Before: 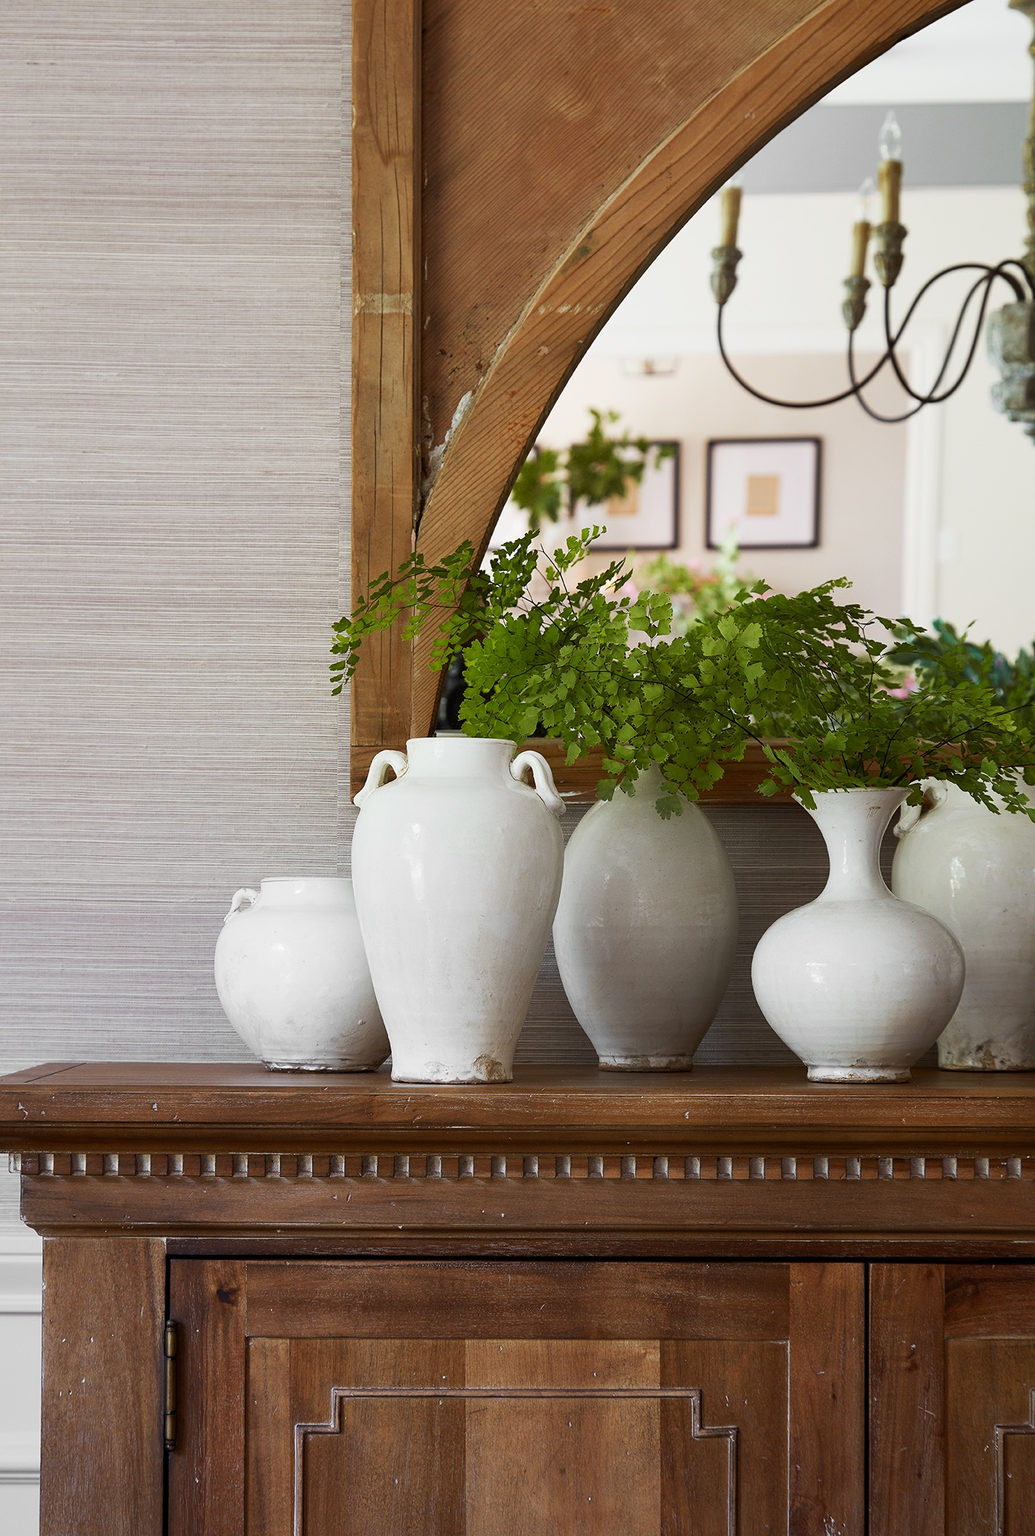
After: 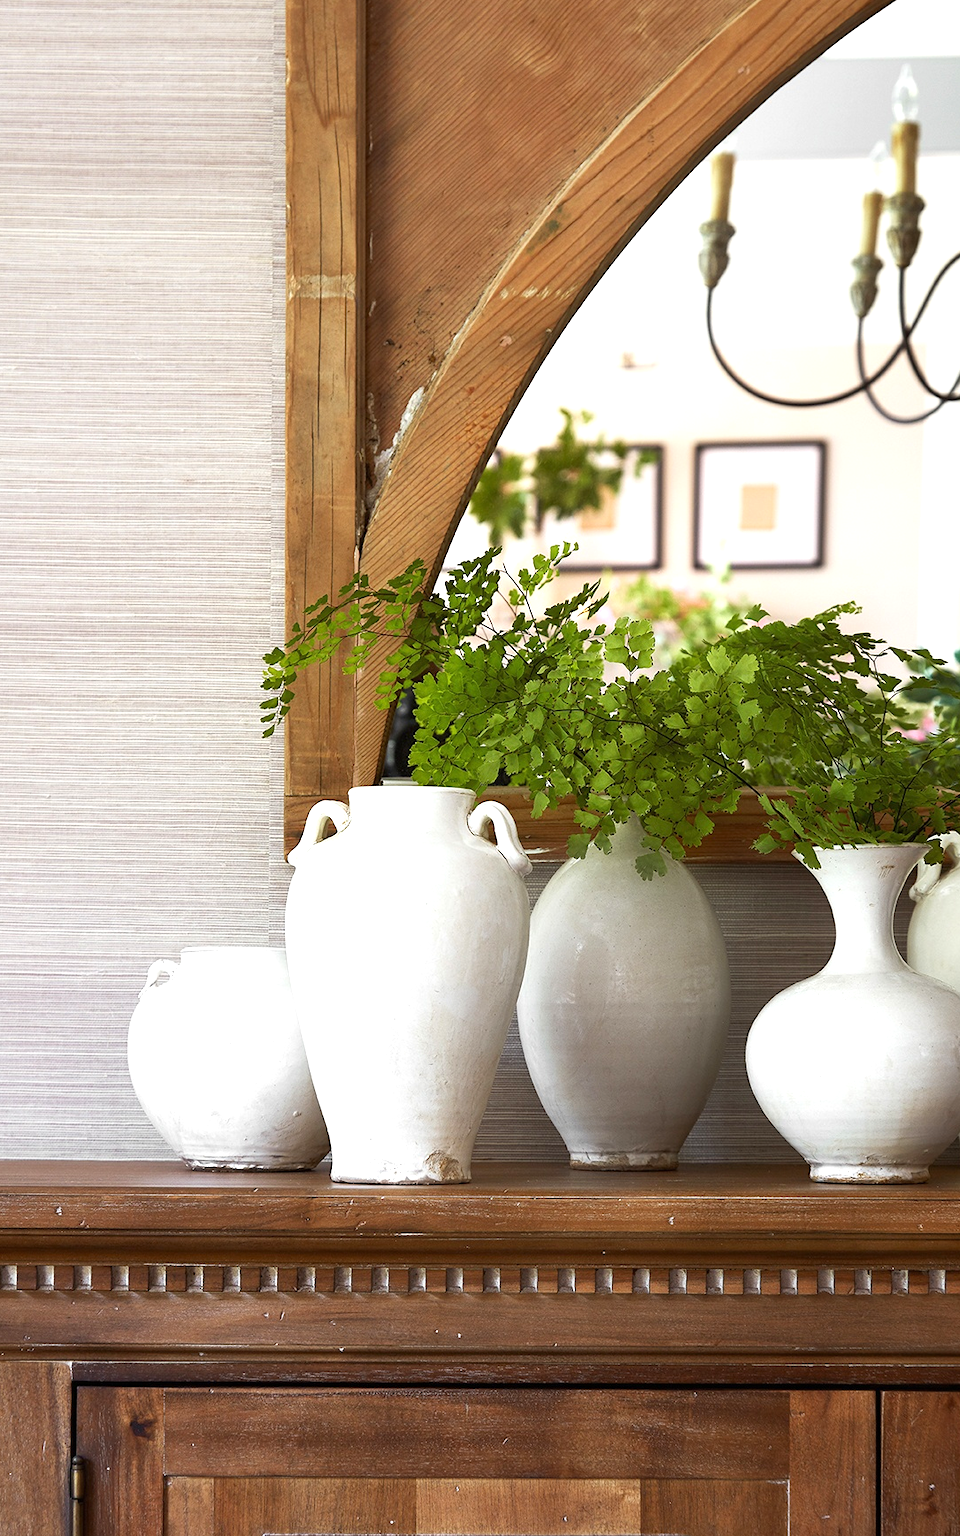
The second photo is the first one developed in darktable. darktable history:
crop: left 10.025%, top 3.571%, right 9.279%, bottom 9.483%
exposure: black level correction 0, exposure 0.703 EV, compensate highlight preservation false
